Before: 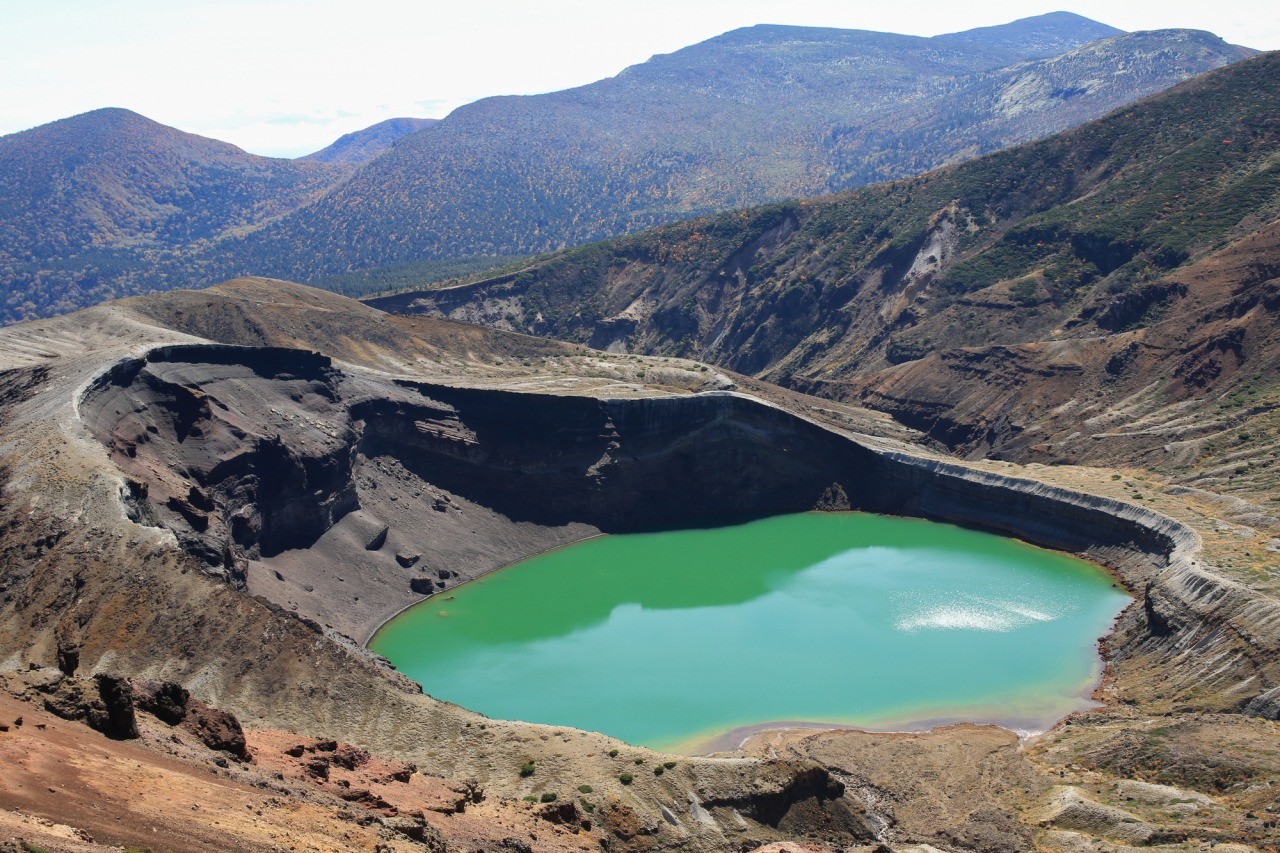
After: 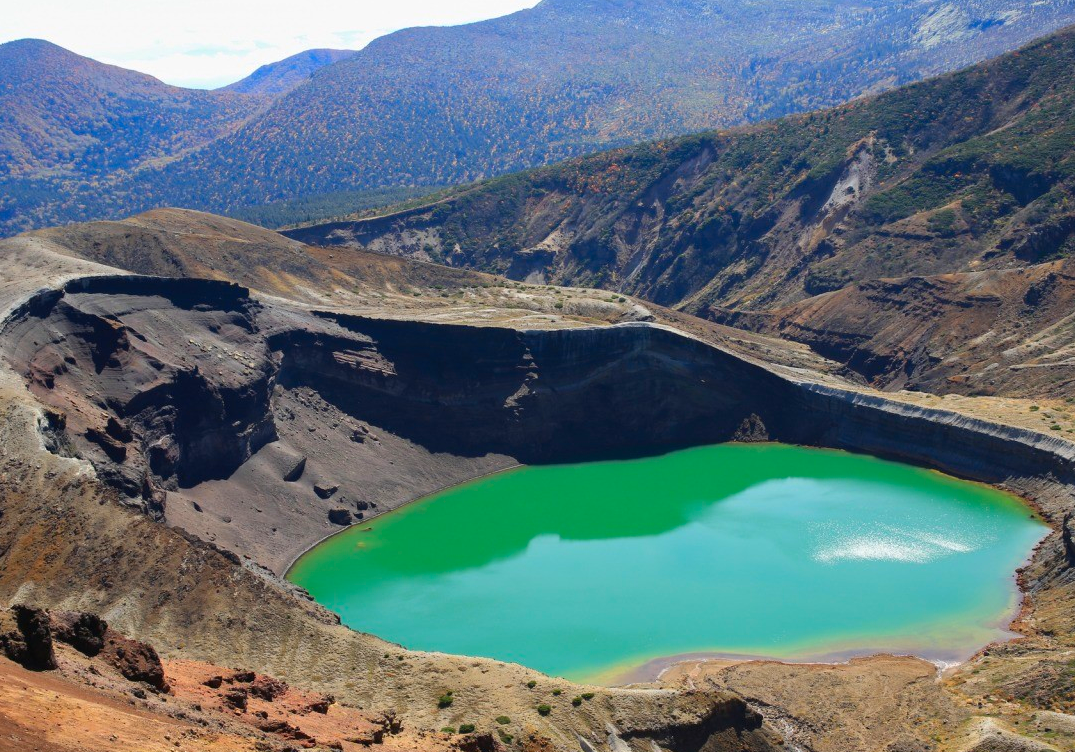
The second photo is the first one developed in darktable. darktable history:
crop: left 6.446%, top 8.188%, right 9.538%, bottom 3.548%
color correction: saturation 1.34
